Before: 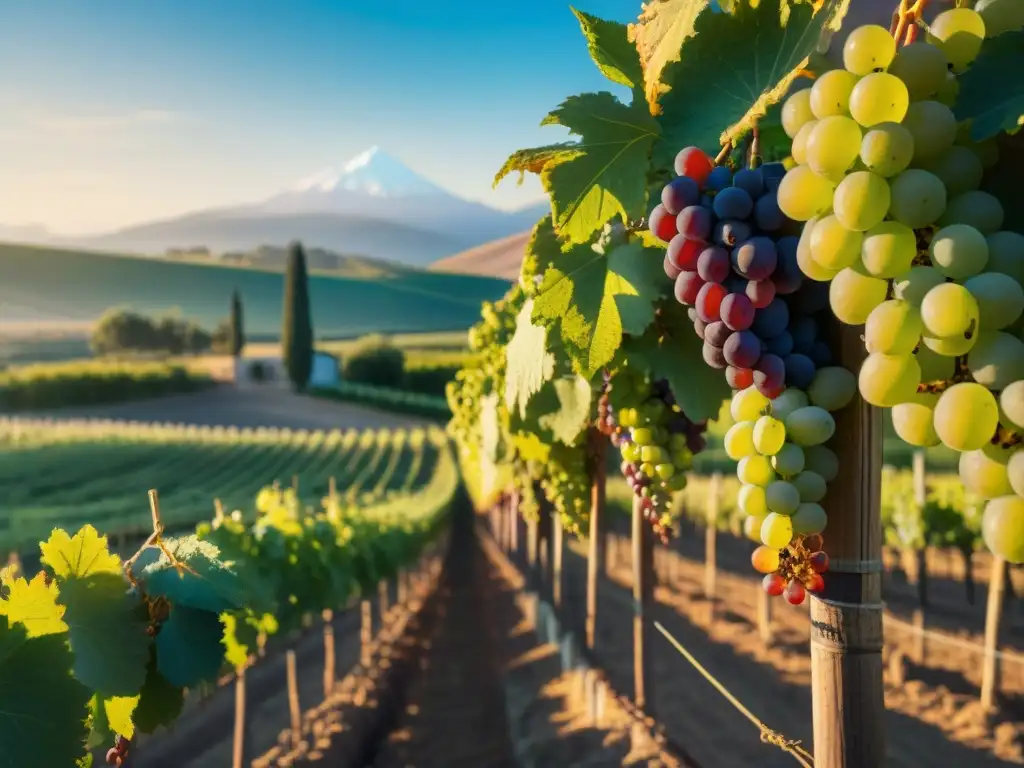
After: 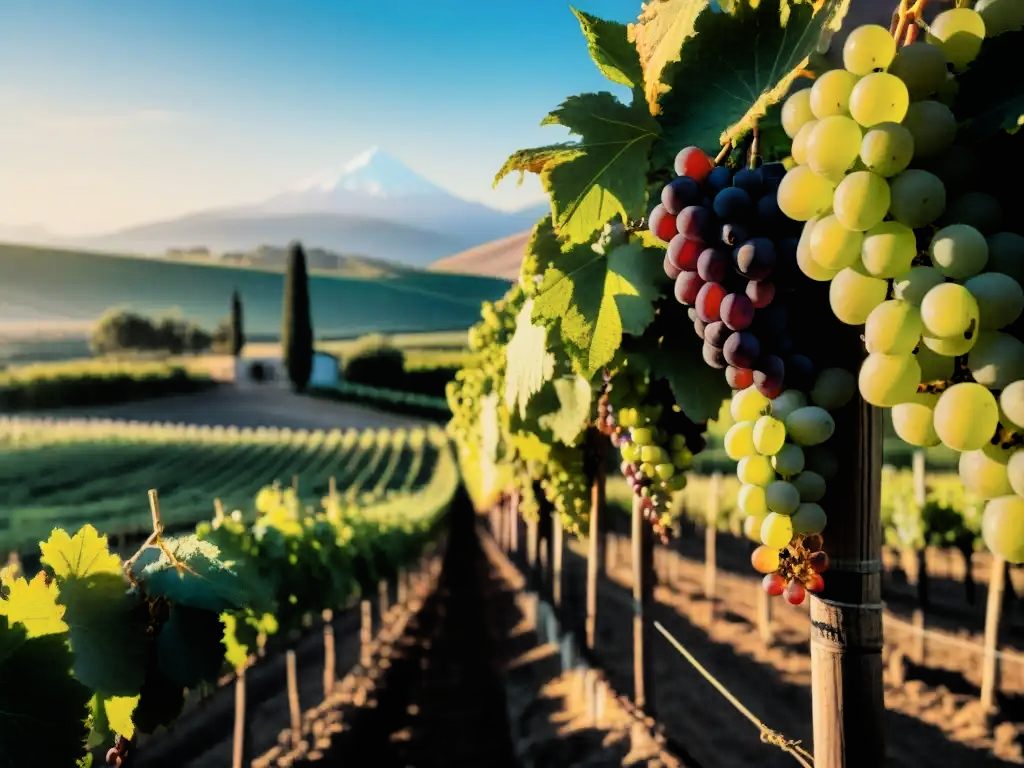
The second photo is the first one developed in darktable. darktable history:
filmic rgb: black relative exposure -4 EV, white relative exposure 3 EV, hardness 3.02, contrast 1.4
local contrast: mode bilateral grid, contrast 100, coarseness 100, detail 91%, midtone range 0.2
